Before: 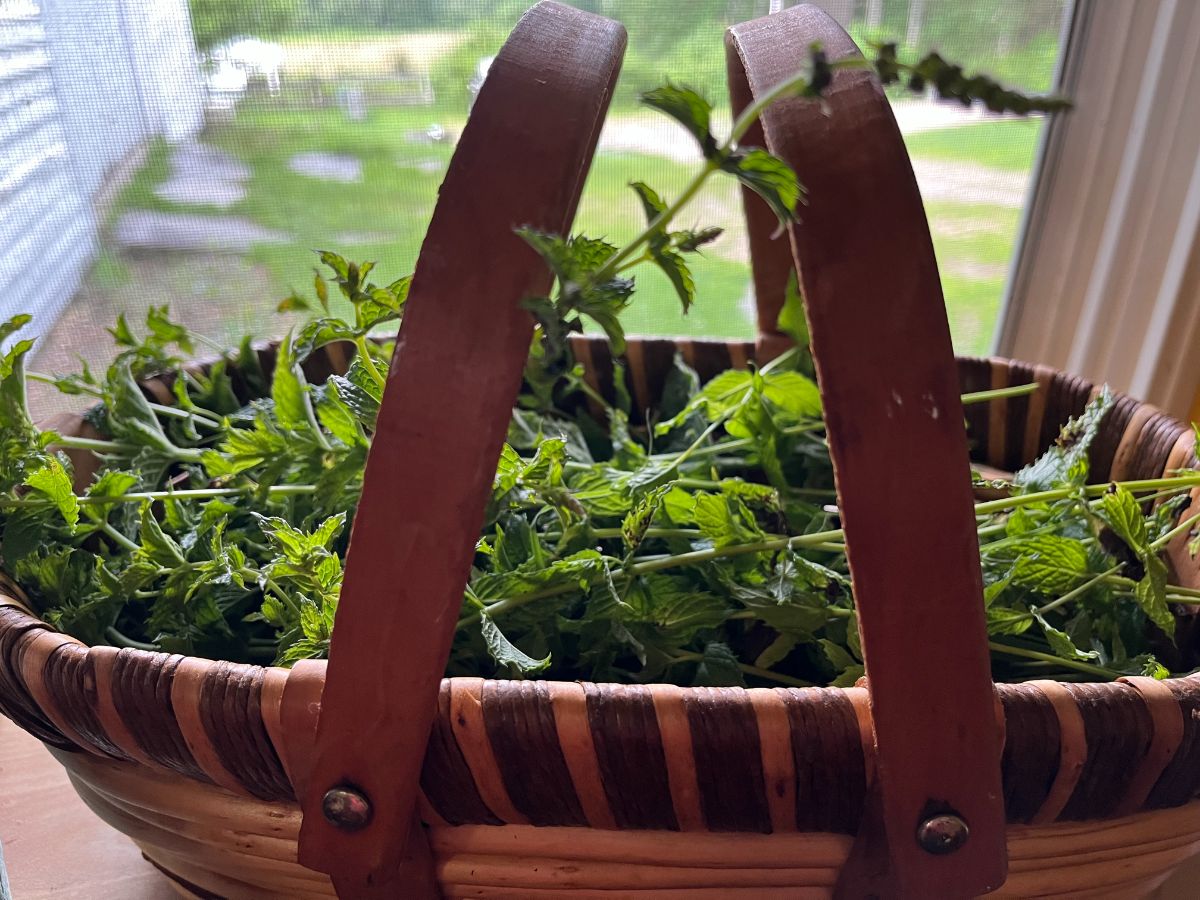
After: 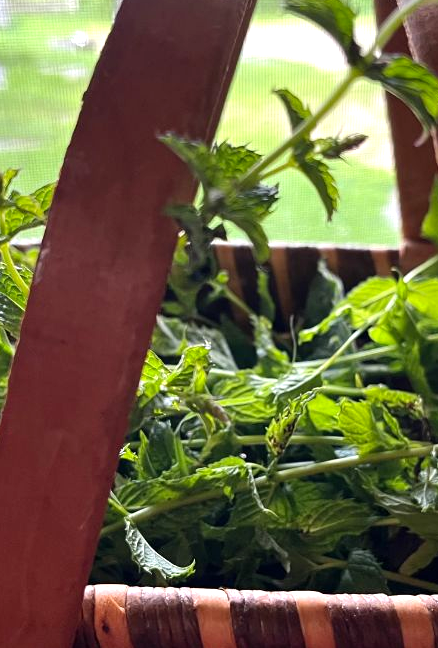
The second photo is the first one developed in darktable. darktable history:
base curve: curves: ch0 [(0, 0) (0.283, 0.295) (1, 1)]
levels: levels [0, 0.43, 0.859]
crop and rotate: left 29.685%, top 10.336%, right 33.76%, bottom 17.563%
exposure: compensate exposure bias true, compensate highlight preservation false
